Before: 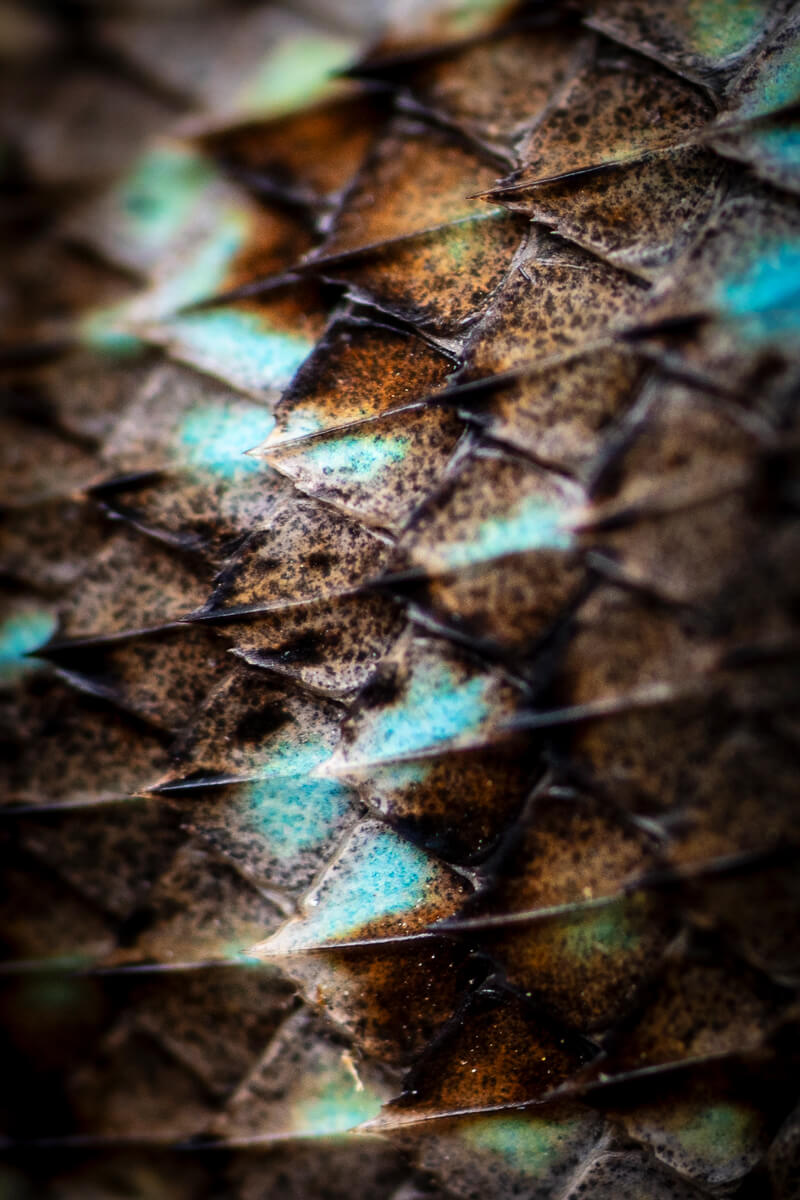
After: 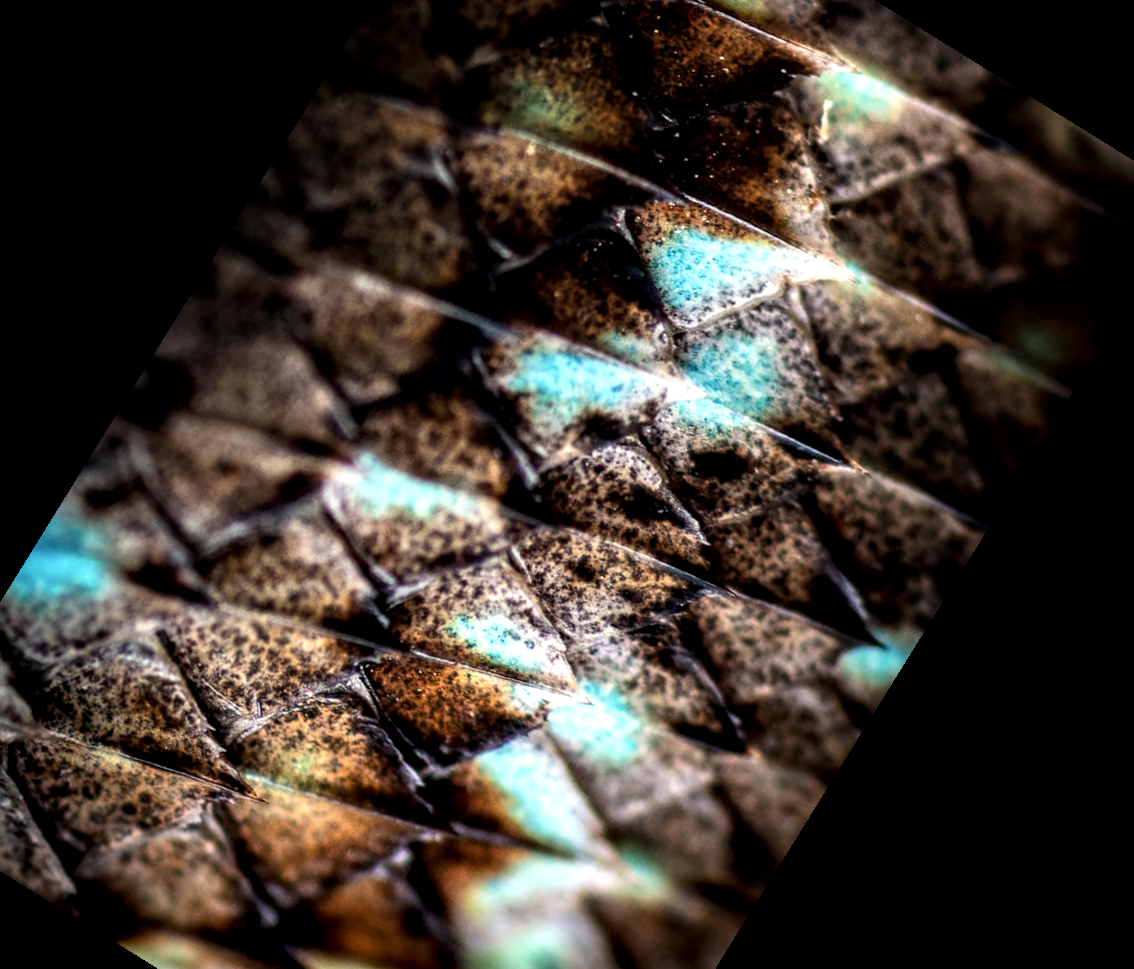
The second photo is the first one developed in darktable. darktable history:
local contrast: highlights 65%, shadows 54%, detail 168%, midtone range 0.521
crop and rotate: angle 148.21°, left 9.106%, top 15.584%, right 4.417%, bottom 17.134%
